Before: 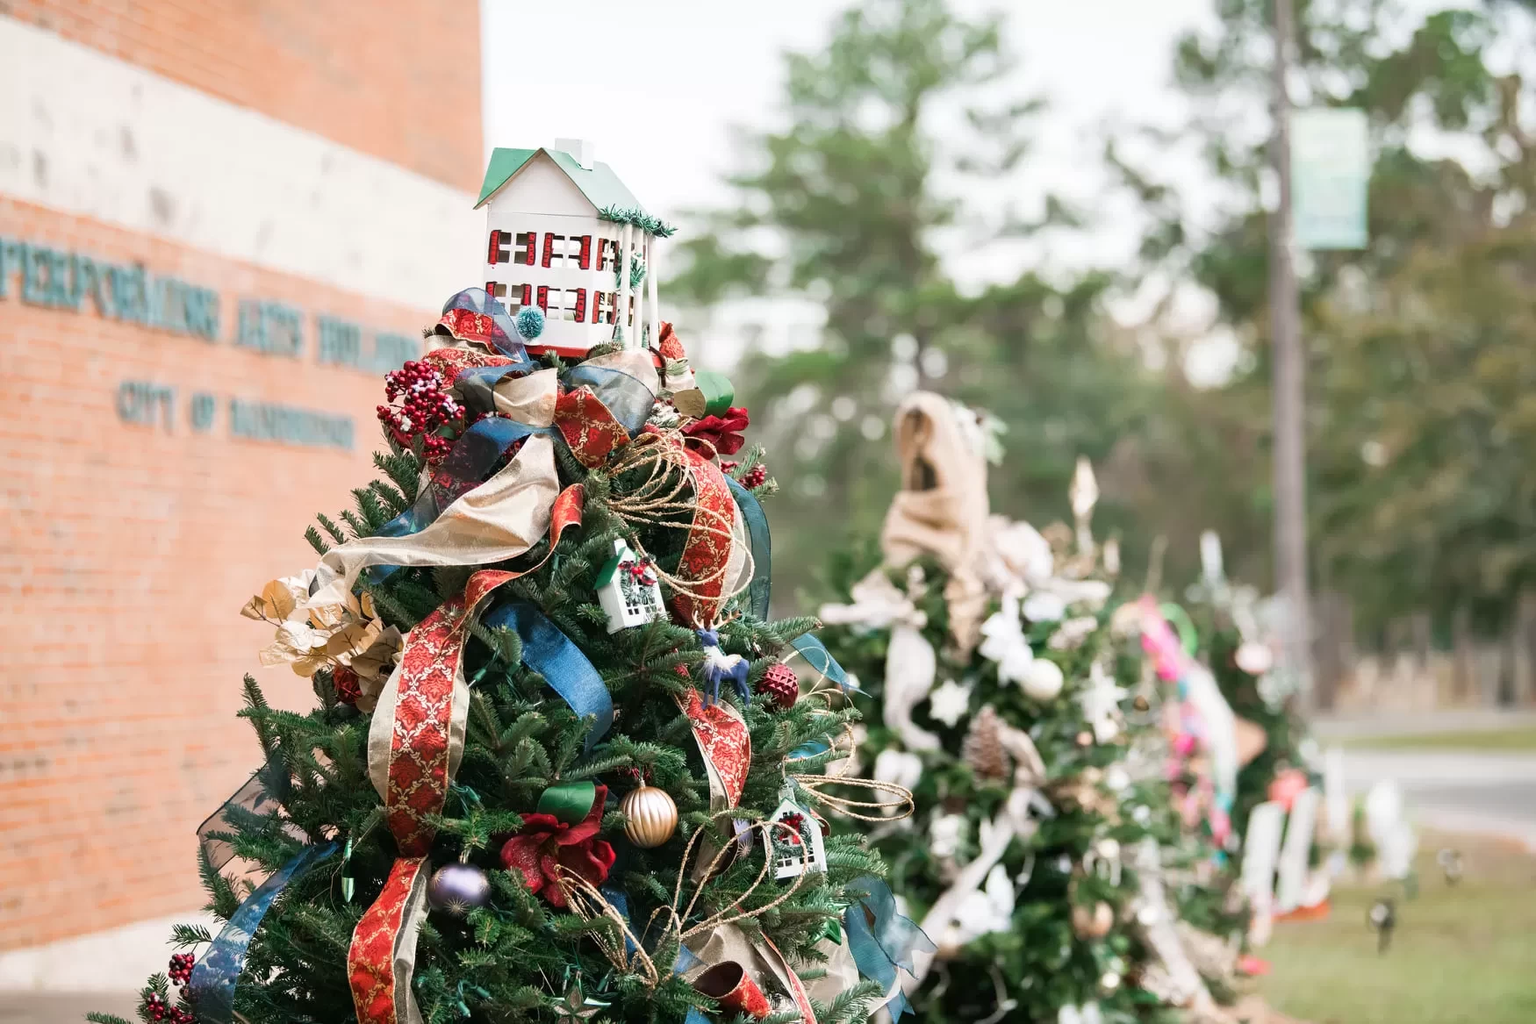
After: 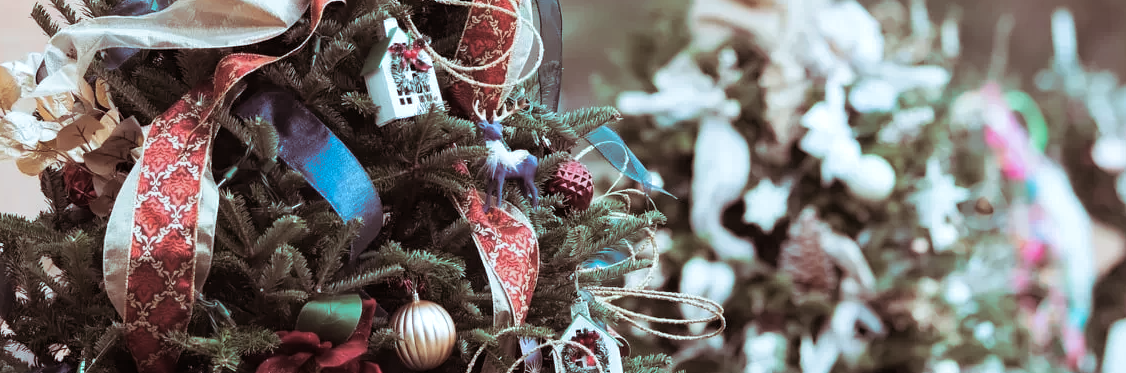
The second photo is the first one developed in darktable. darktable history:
crop: left 18.091%, top 51.13%, right 17.525%, bottom 16.85%
color correction: highlights a* -11.71, highlights b* -15.58
split-toning: shadows › saturation 0.41, highlights › saturation 0, compress 33.55%
